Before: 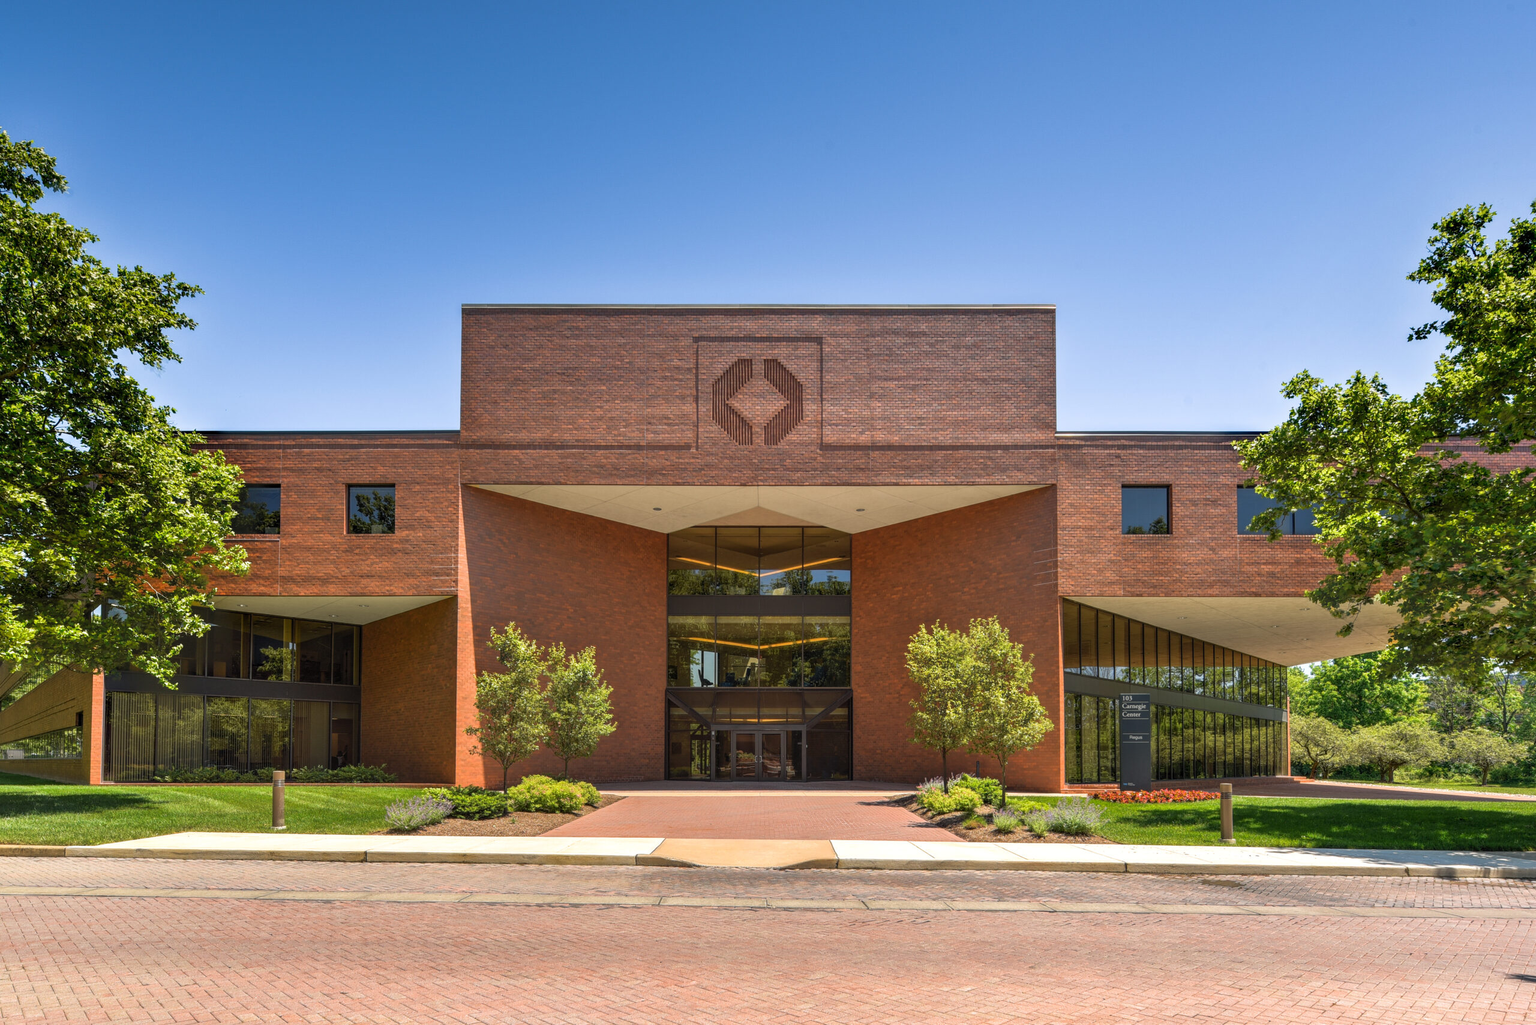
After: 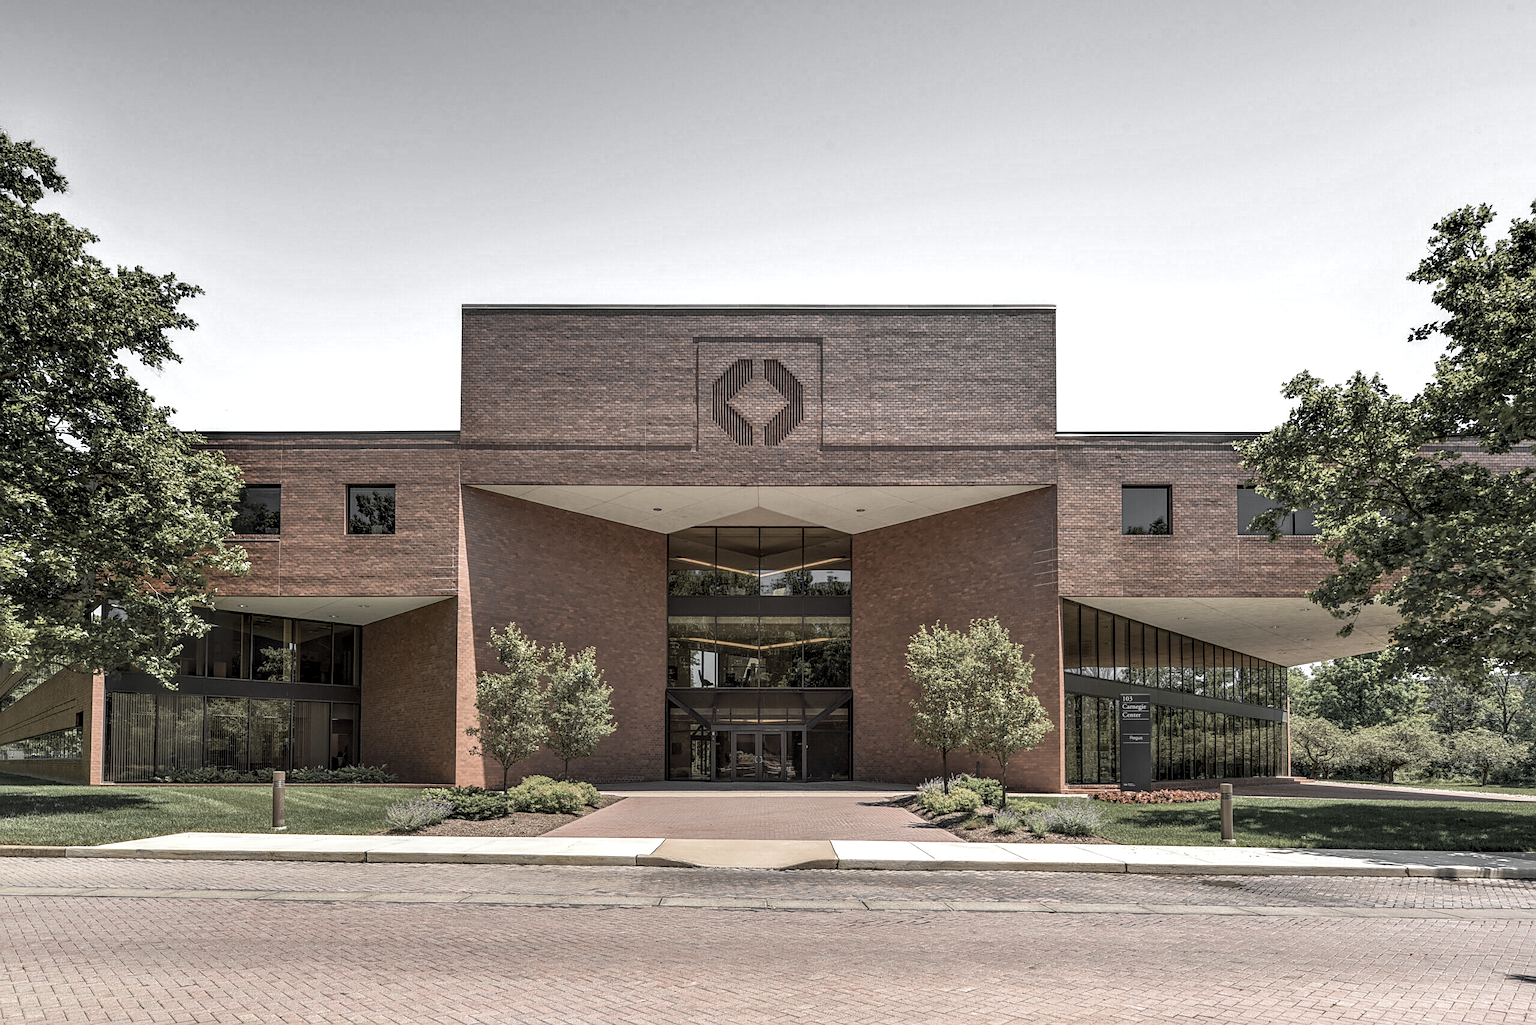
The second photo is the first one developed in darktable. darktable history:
color zones: curves: ch0 [(0, 0.613) (0.01, 0.613) (0.245, 0.448) (0.498, 0.529) (0.642, 0.665) (0.879, 0.777) (0.99, 0.613)]; ch1 [(0, 0.035) (0.121, 0.189) (0.259, 0.197) (0.415, 0.061) (0.589, 0.022) (0.732, 0.022) (0.857, 0.026) (0.991, 0.053)]
local contrast: detail 130%
sharpen: on, module defaults
